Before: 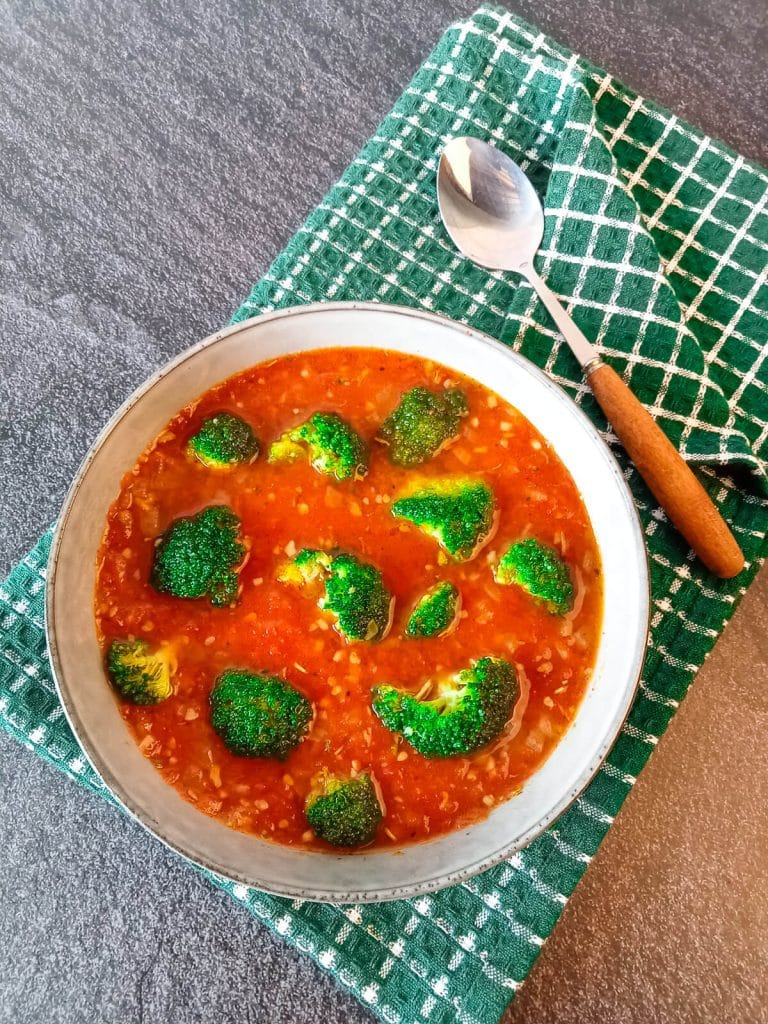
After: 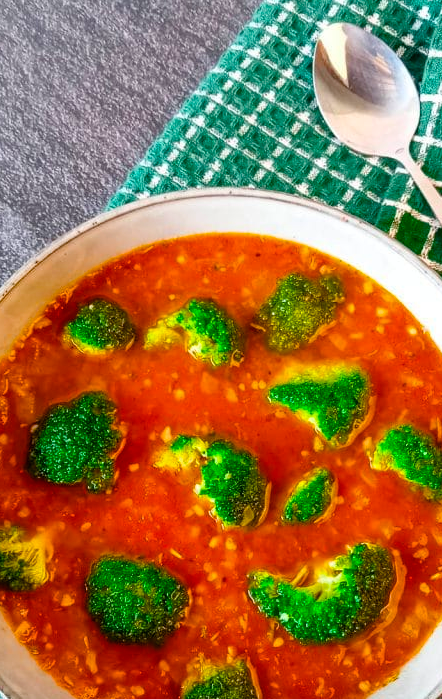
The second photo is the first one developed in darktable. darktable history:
crop: left 16.239%, top 11.202%, right 26.192%, bottom 20.498%
color balance rgb: global offset › luminance -0.298%, global offset › hue 259.28°, perceptual saturation grading › global saturation 36.026%, perceptual saturation grading › shadows 35.735%
